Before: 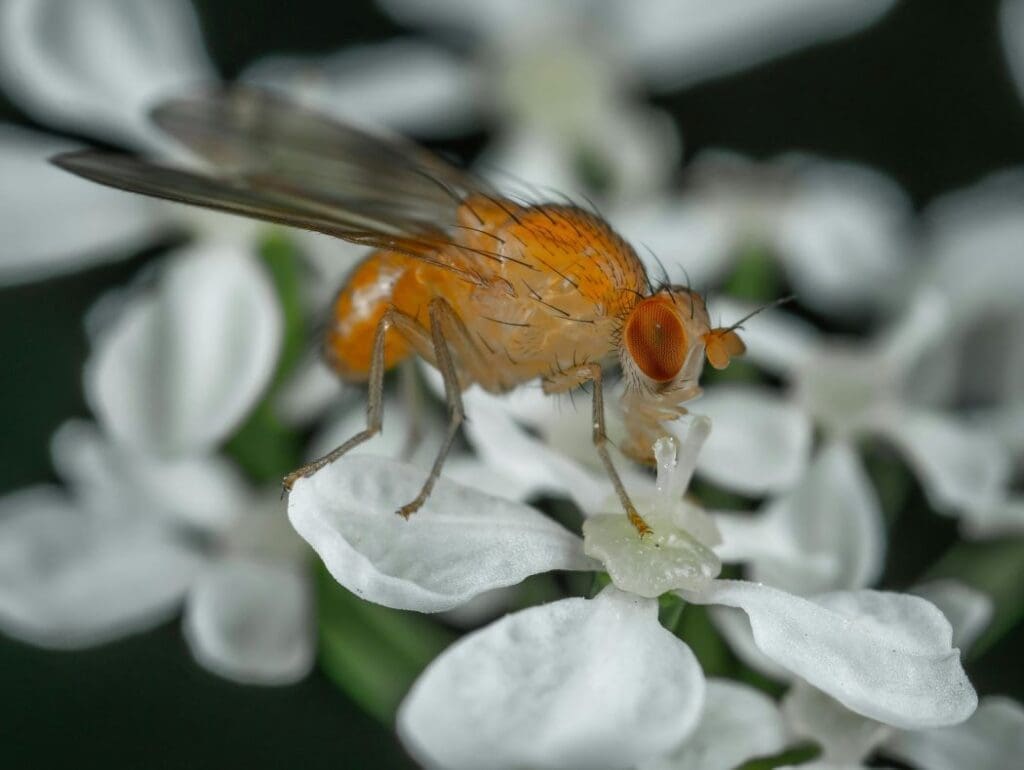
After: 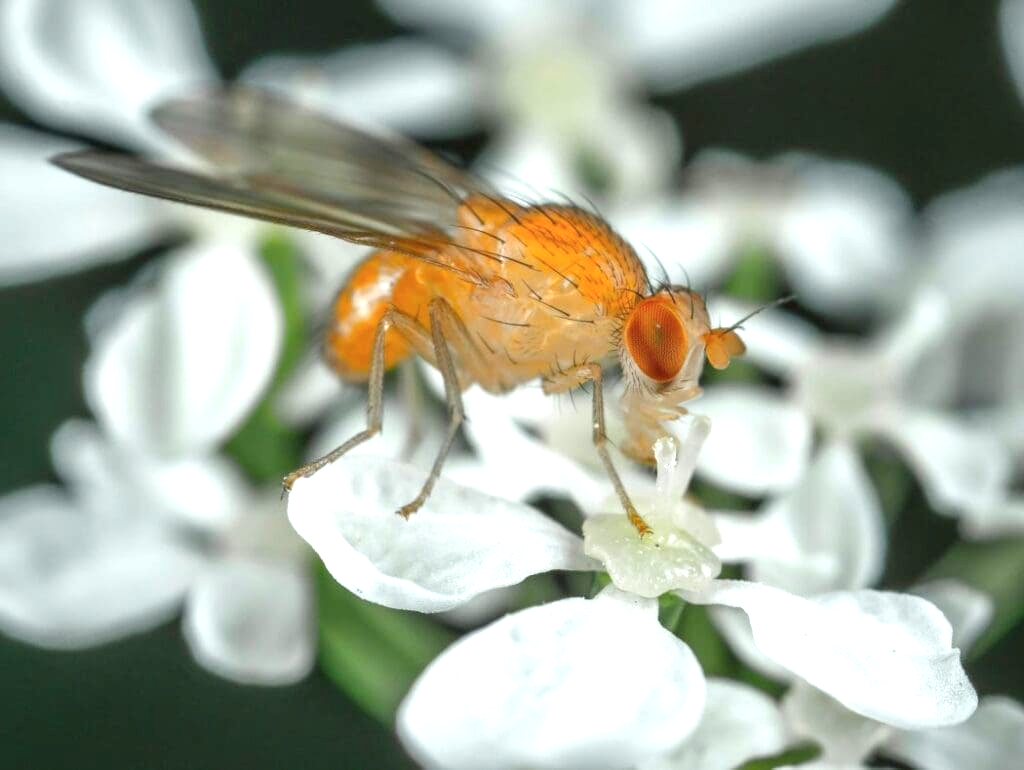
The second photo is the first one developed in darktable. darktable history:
color balance rgb: contrast -10%
exposure: black level correction 0, exposure 1.3 EV, compensate exposure bias true, compensate highlight preservation false
